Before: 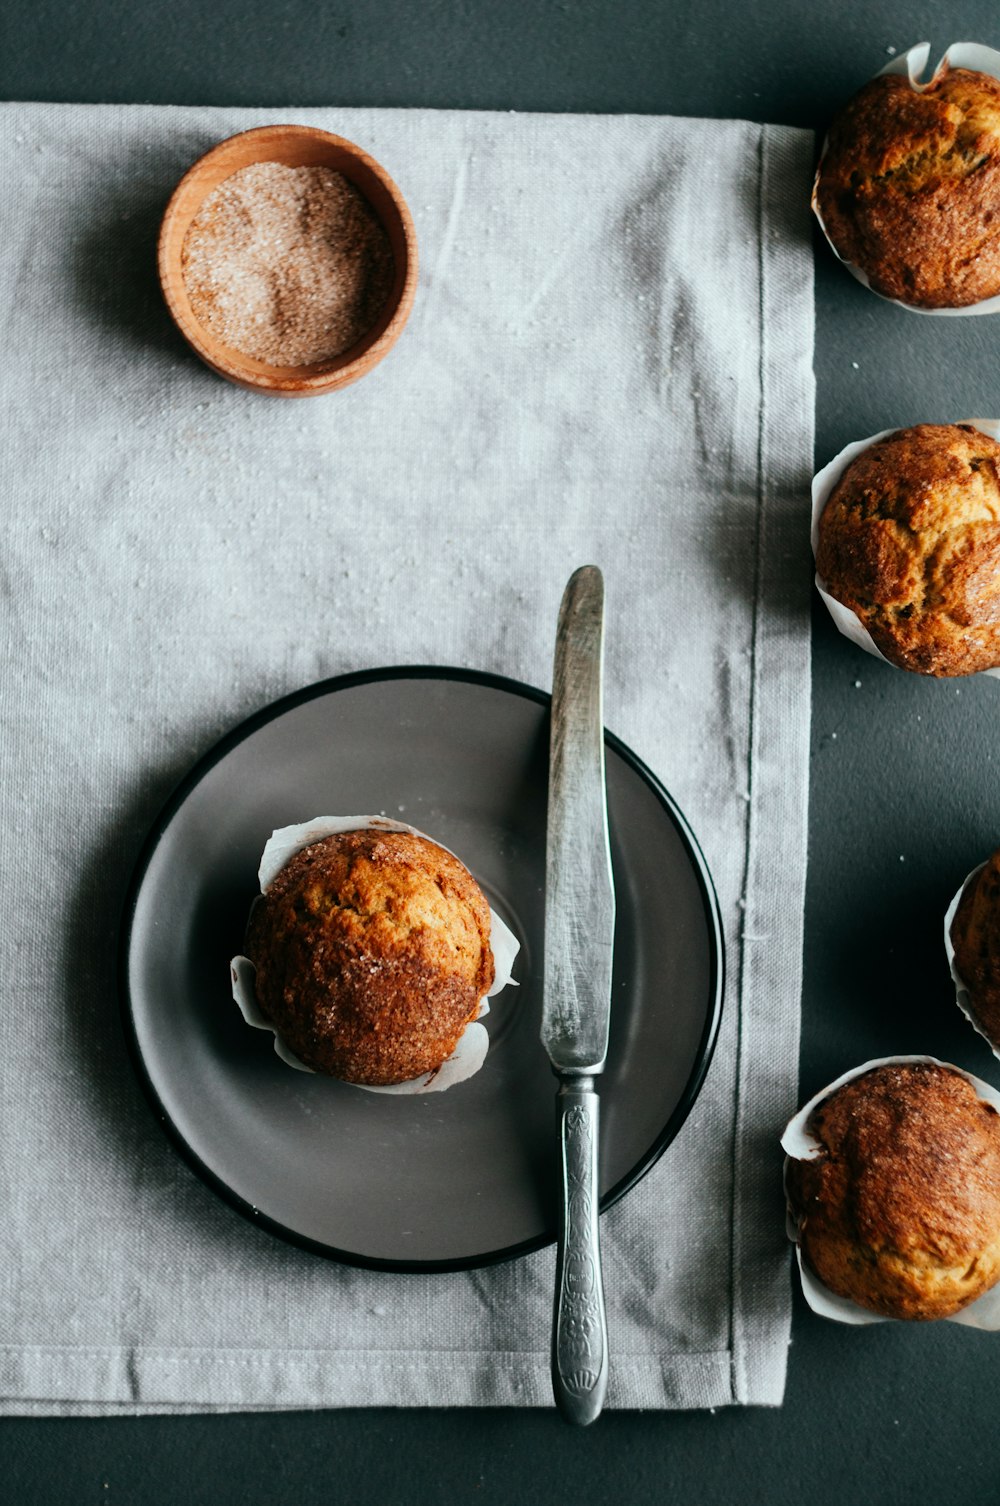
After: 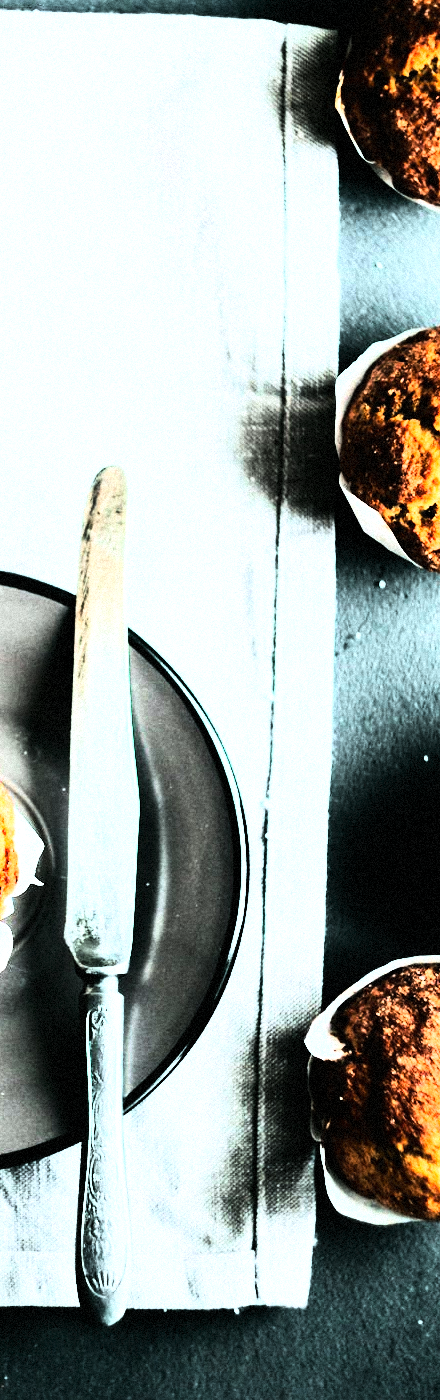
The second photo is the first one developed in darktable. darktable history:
exposure: black level correction 0, exposure 1.3 EV, compensate exposure bias true, compensate highlight preservation false
tone equalizer: -8 EV -1.08 EV, -7 EV -1.01 EV, -6 EV -0.867 EV, -5 EV -0.578 EV, -3 EV 0.578 EV, -2 EV 0.867 EV, -1 EV 1.01 EV, +0 EV 1.08 EV, edges refinement/feathering 500, mask exposure compensation -1.57 EV, preserve details no
crop: left 47.628%, top 6.643%, right 7.874%
white balance: red 0.98, blue 1.034
grain: mid-tones bias 0%
rgb curve: curves: ch0 [(0, 0) (0.21, 0.15) (0.24, 0.21) (0.5, 0.75) (0.75, 0.96) (0.89, 0.99) (1, 1)]; ch1 [(0, 0.02) (0.21, 0.13) (0.25, 0.2) (0.5, 0.67) (0.75, 0.9) (0.89, 0.97) (1, 1)]; ch2 [(0, 0.02) (0.21, 0.13) (0.25, 0.2) (0.5, 0.67) (0.75, 0.9) (0.89, 0.97) (1, 1)], compensate middle gray true
